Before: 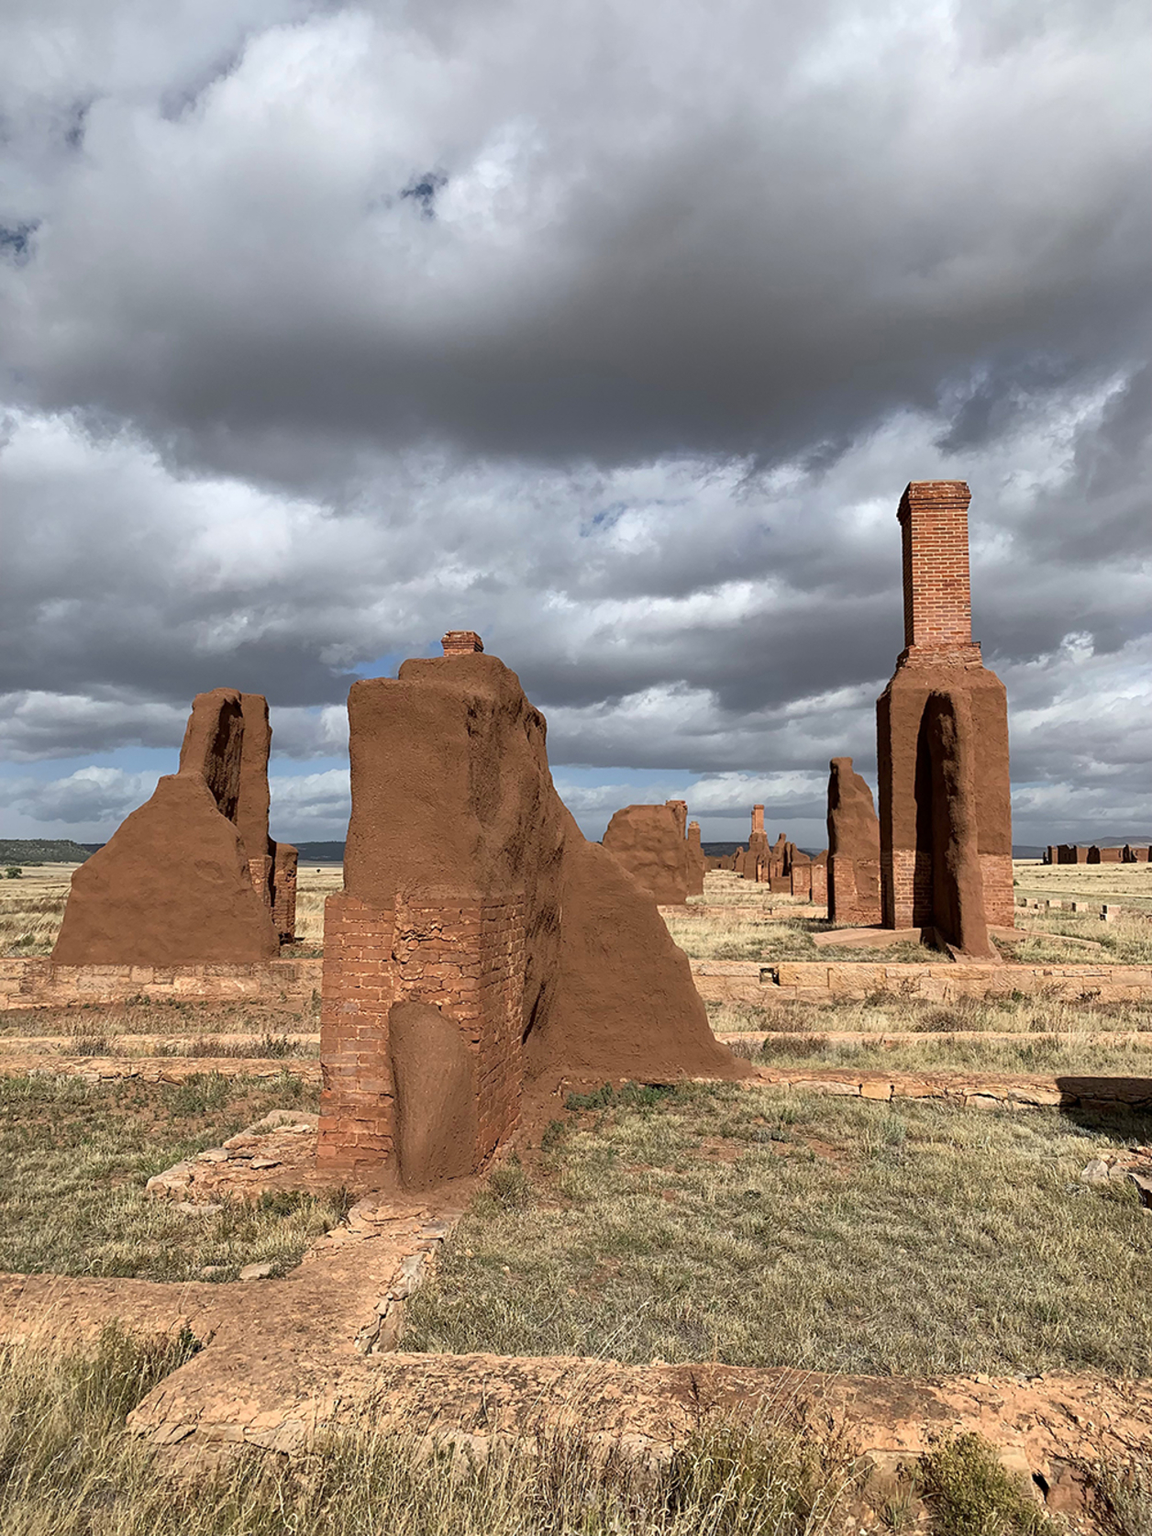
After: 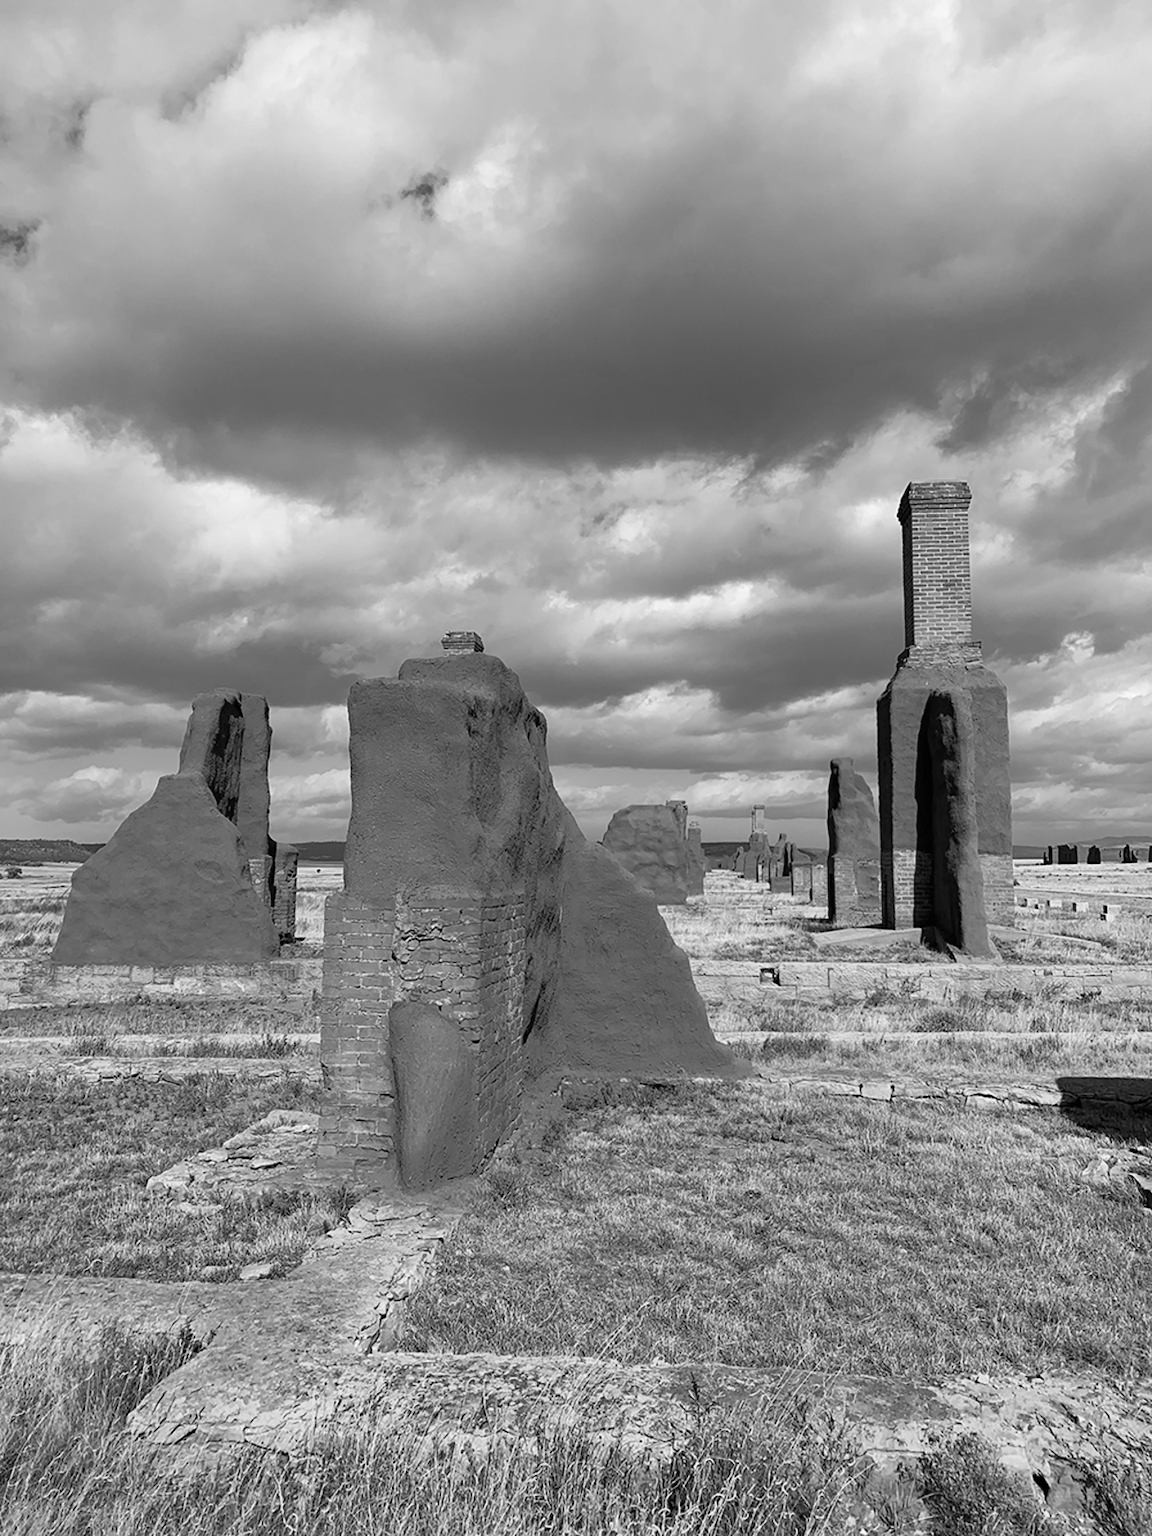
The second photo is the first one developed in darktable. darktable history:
monochrome: on, module defaults
rotate and perspective: automatic cropping off
